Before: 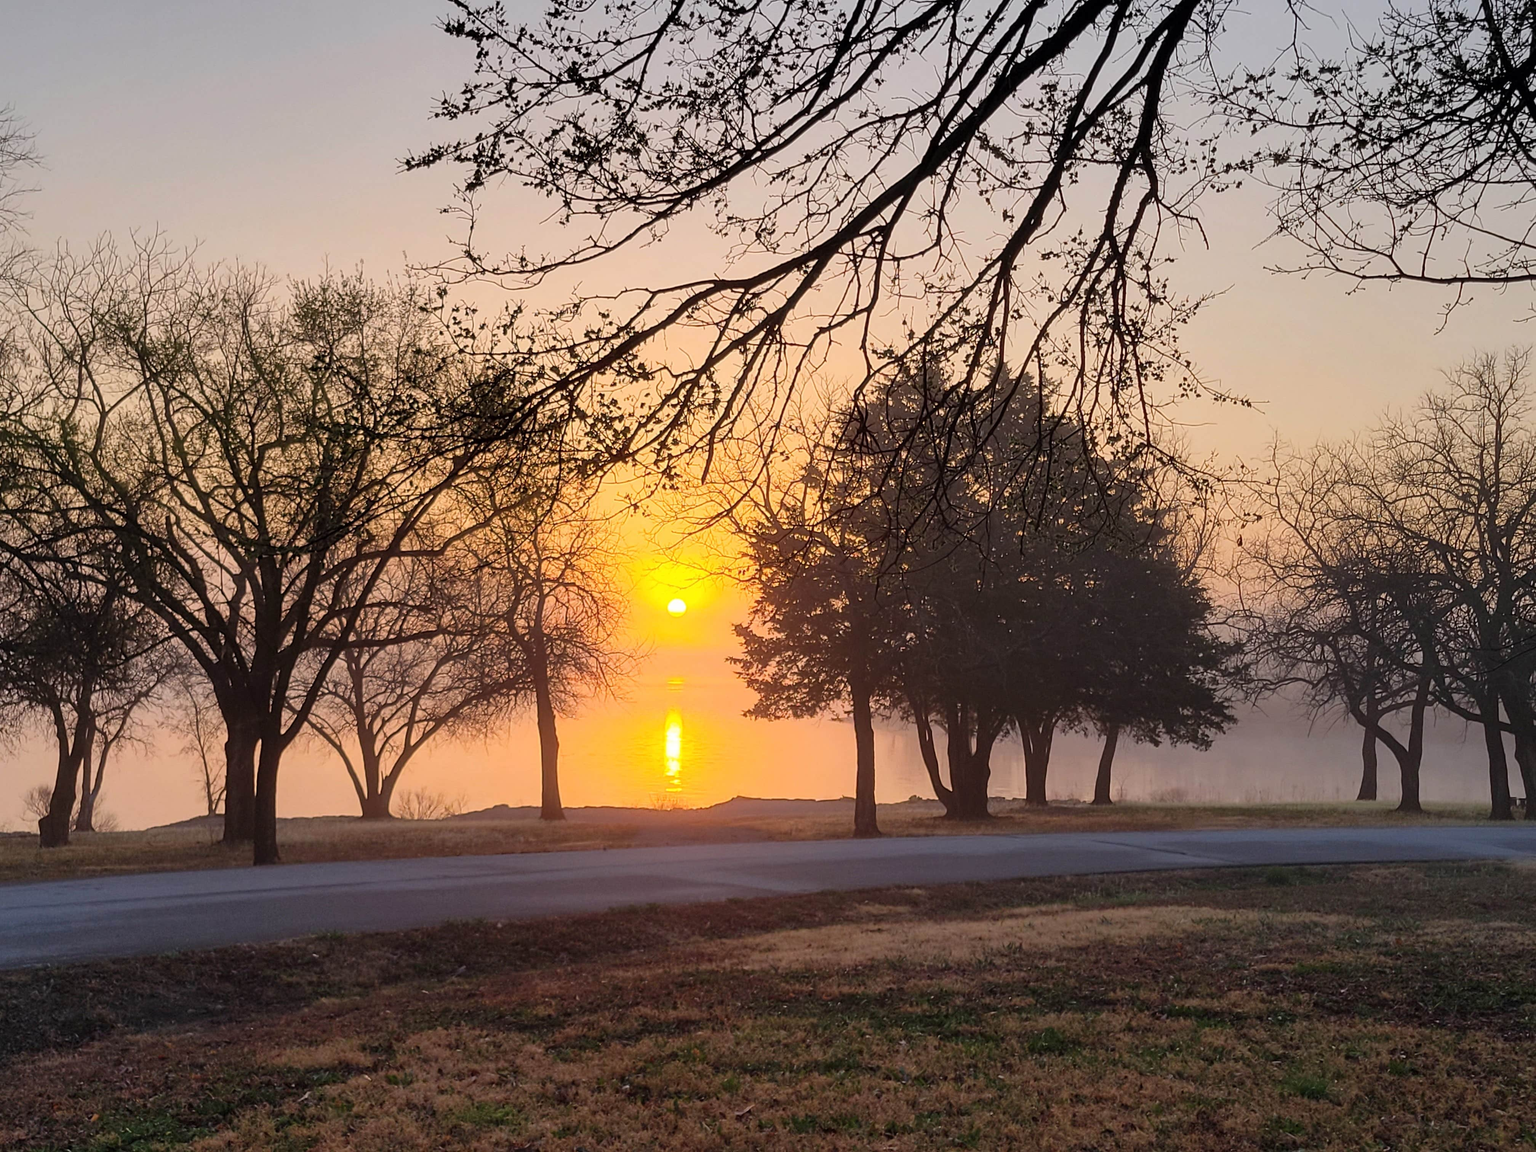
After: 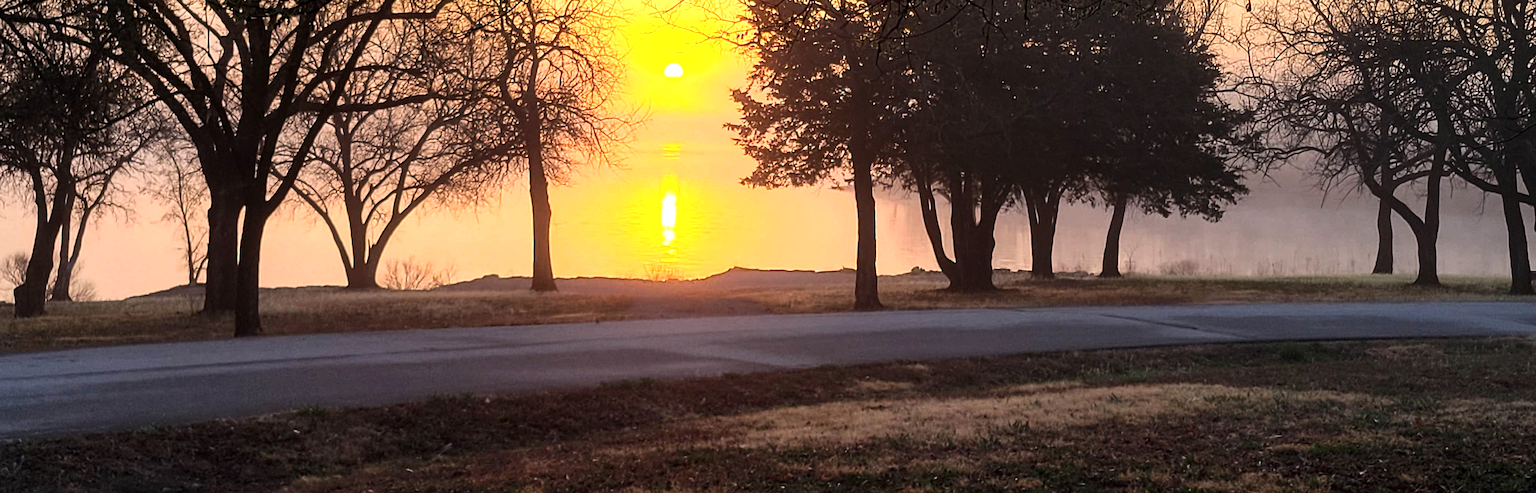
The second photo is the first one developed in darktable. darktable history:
local contrast: highlights 100%, shadows 100%, detail 120%, midtone range 0.2
crop: top 45.551%, bottom 12.262%
rotate and perspective: rotation 0.226°, lens shift (vertical) -0.042, crop left 0.023, crop right 0.982, crop top 0.006, crop bottom 0.994
tone equalizer: -8 EV -0.75 EV, -7 EV -0.7 EV, -6 EV -0.6 EV, -5 EV -0.4 EV, -3 EV 0.4 EV, -2 EV 0.6 EV, -1 EV 0.7 EV, +0 EV 0.75 EV, edges refinement/feathering 500, mask exposure compensation -1.57 EV, preserve details no
